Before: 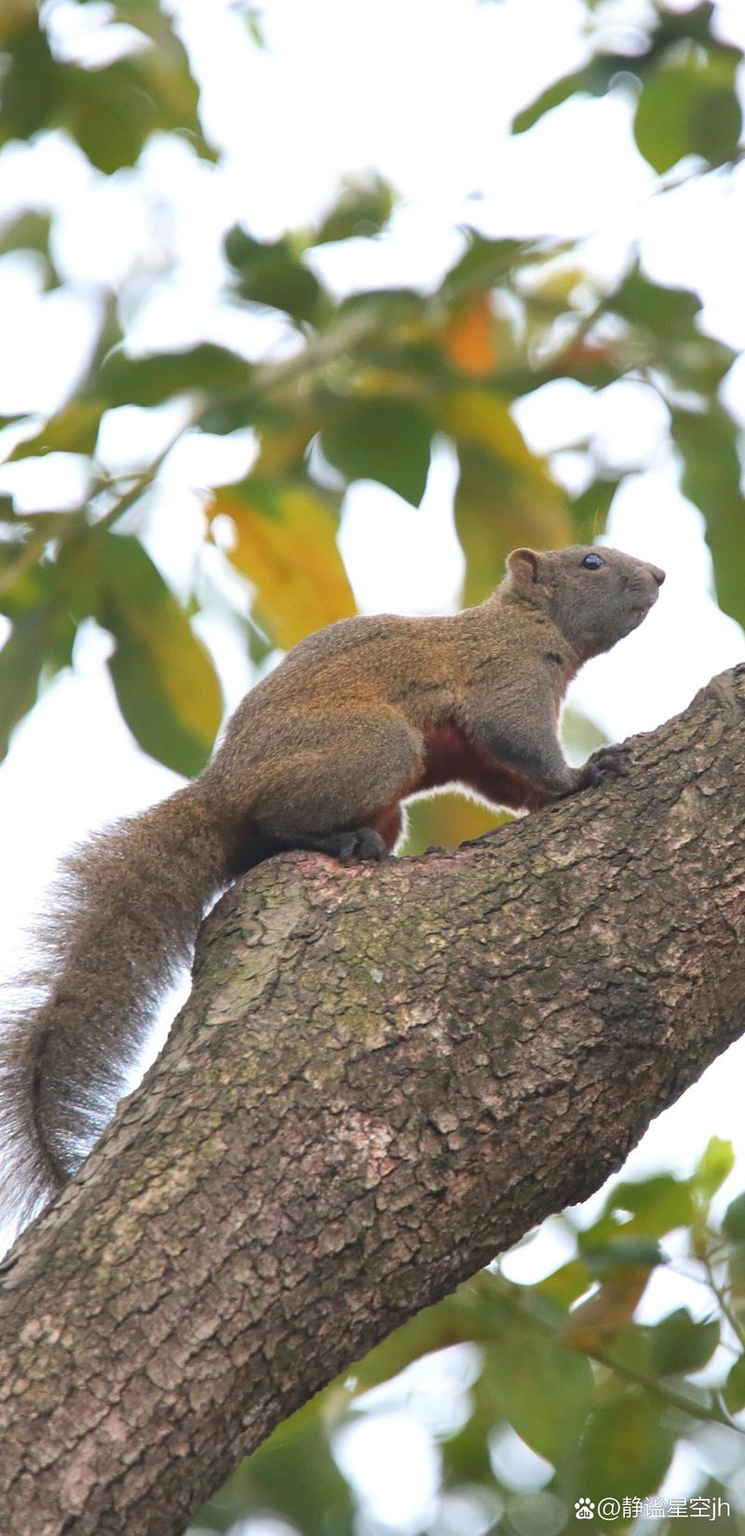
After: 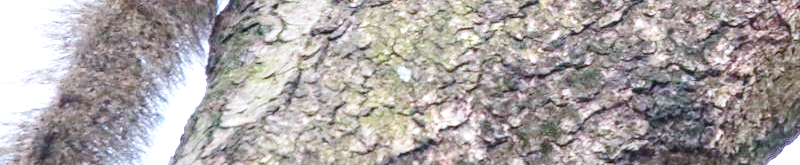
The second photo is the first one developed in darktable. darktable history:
crop and rotate: top 59.084%, bottom 30.916%
base curve: curves: ch0 [(0, 0.003) (0.001, 0.002) (0.006, 0.004) (0.02, 0.022) (0.048, 0.086) (0.094, 0.234) (0.162, 0.431) (0.258, 0.629) (0.385, 0.8) (0.548, 0.918) (0.751, 0.988) (1, 1)], preserve colors none
white balance: red 0.948, green 1.02, blue 1.176
local contrast: detail 130%
